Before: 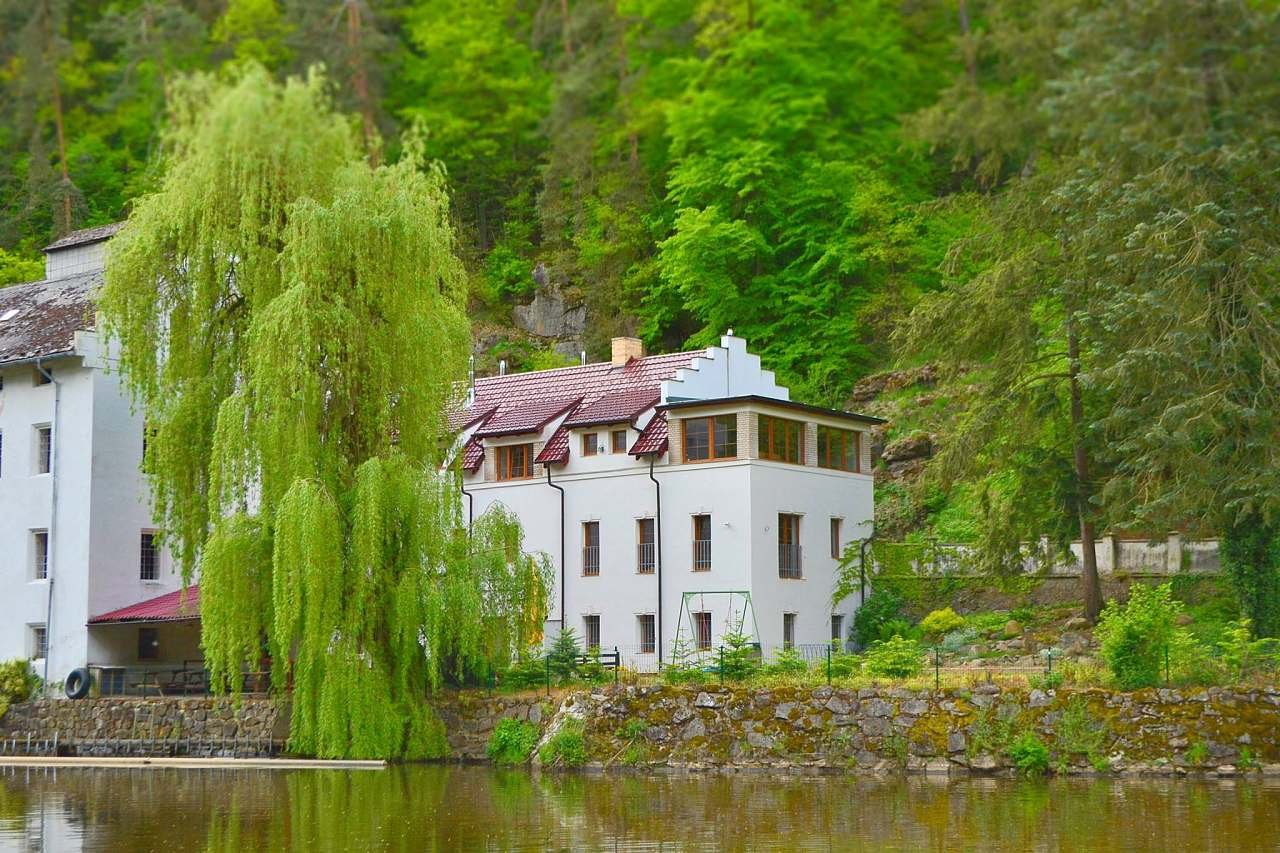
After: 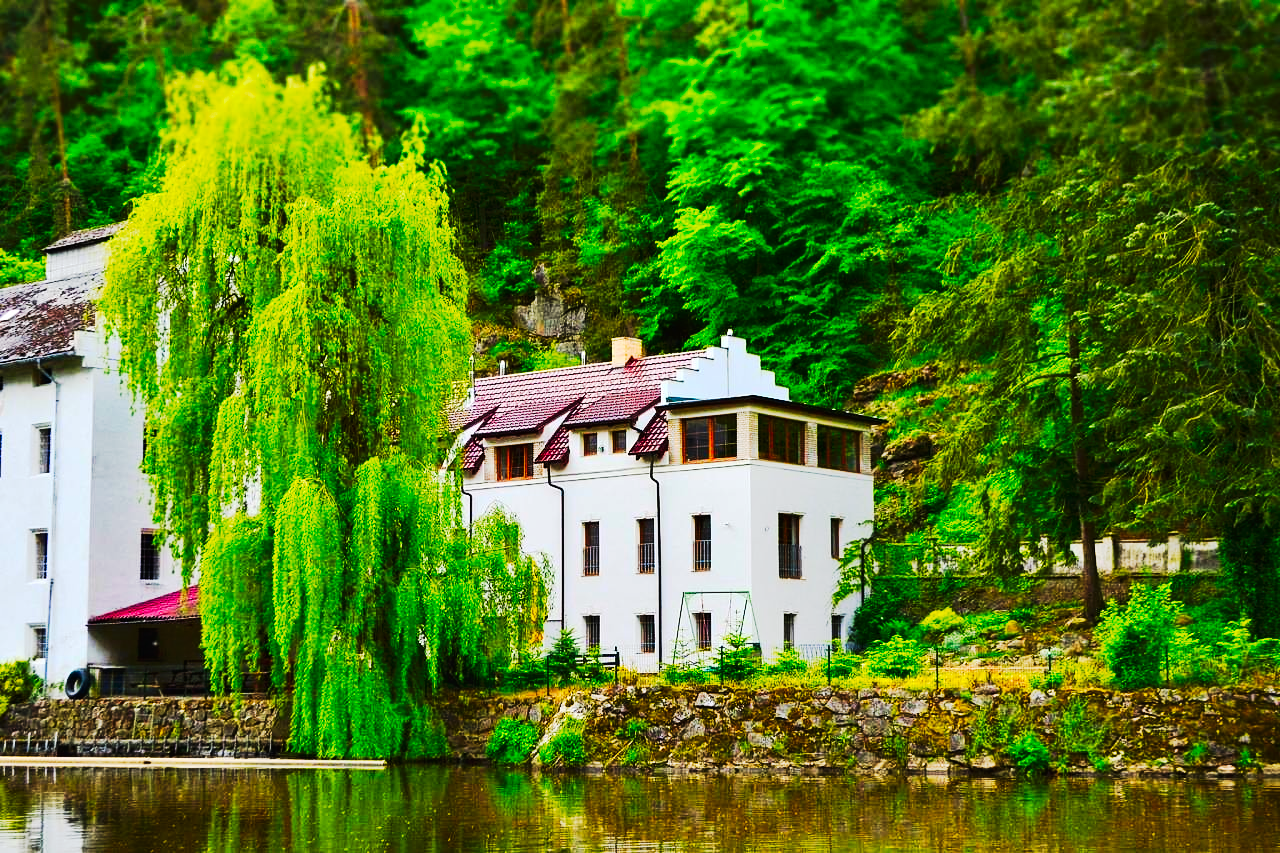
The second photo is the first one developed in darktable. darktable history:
shadows and highlights: shadows 10, white point adjustment 1, highlights -40
contrast brightness saturation: contrast 0.23, brightness 0.1, saturation 0.29
exposure: compensate highlight preservation false
tone curve: curves: ch0 [(0, 0) (0.003, 0.005) (0.011, 0.006) (0.025, 0.004) (0.044, 0.004) (0.069, 0.007) (0.1, 0.014) (0.136, 0.018) (0.177, 0.034) (0.224, 0.065) (0.277, 0.089) (0.335, 0.143) (0.399, 0.219) (0.468, 0.327) (0.543, 0.455) (0.623, 0.63) (0.709, 0.786) (0.801, 0.87) (0.898, 0.922) (1, 1)], preserve colors none
